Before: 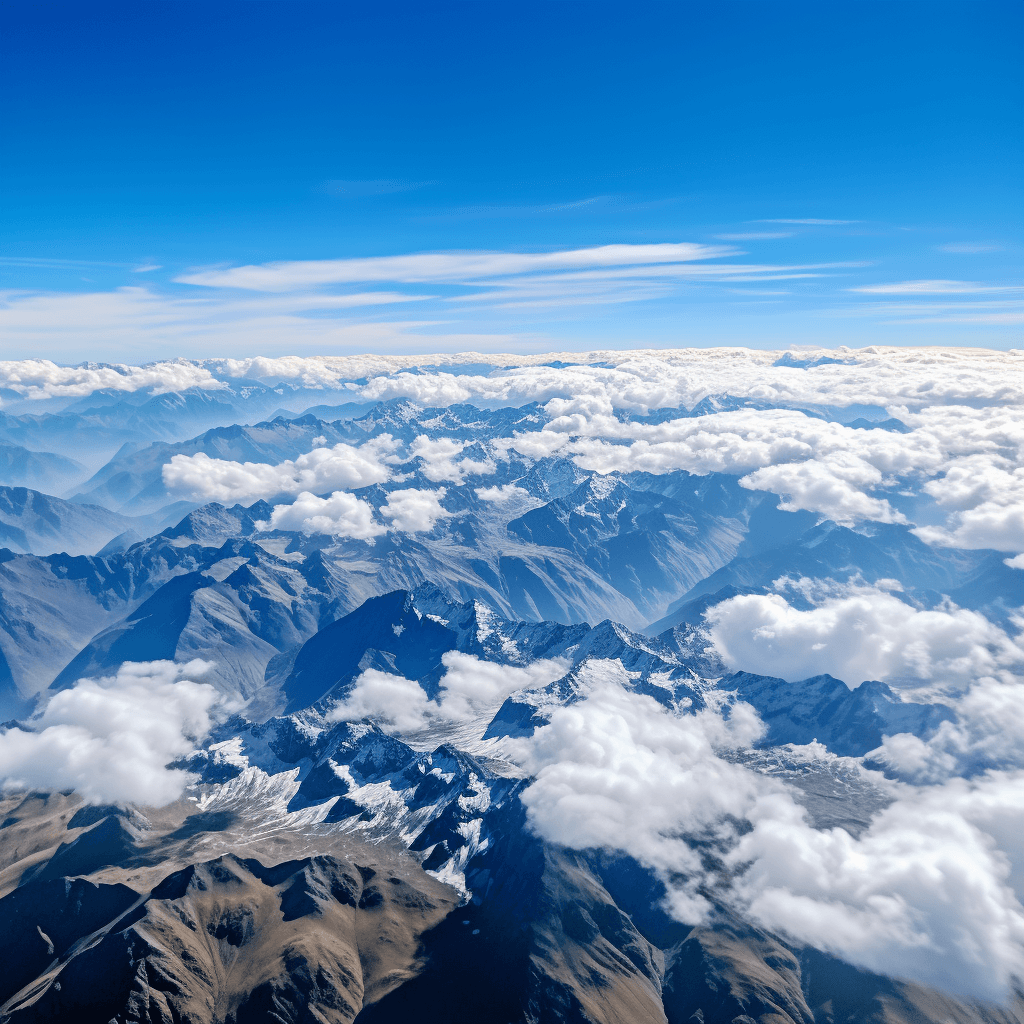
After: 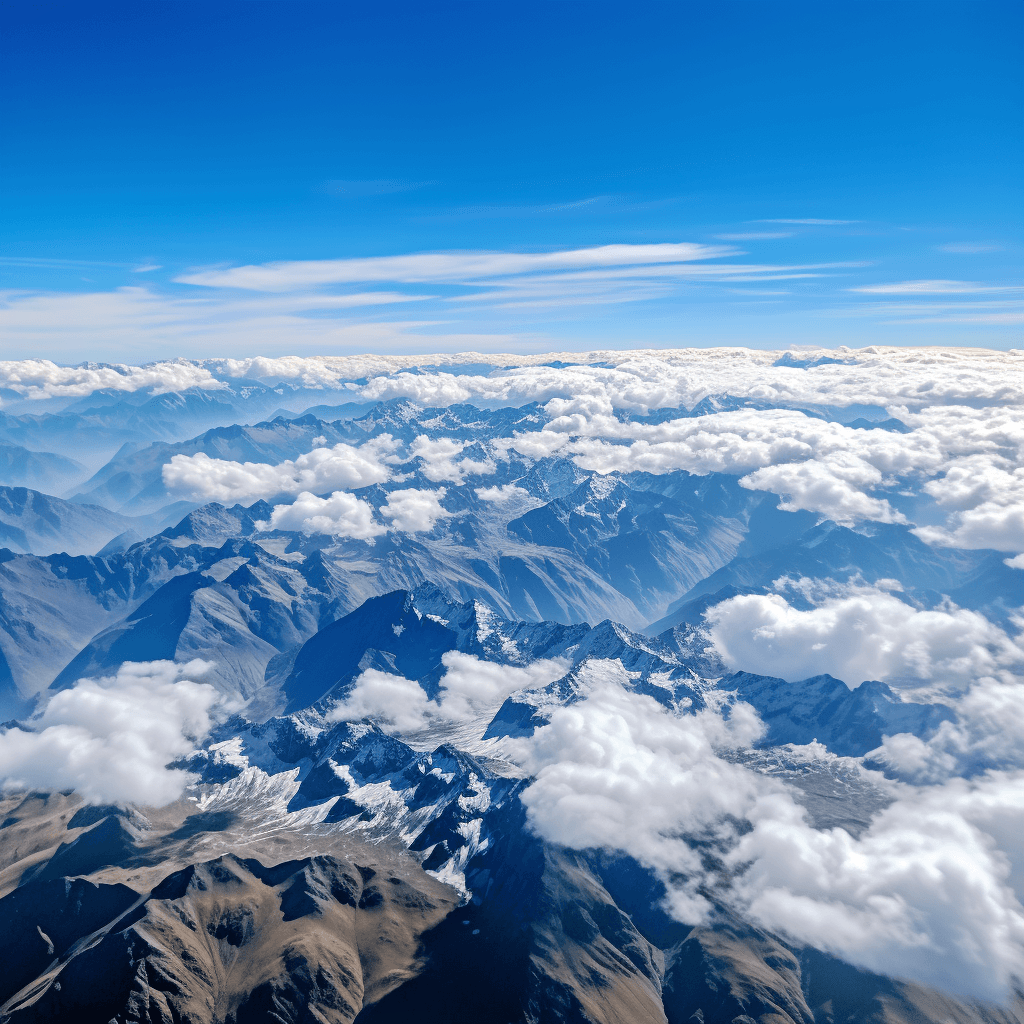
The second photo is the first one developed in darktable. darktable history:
shadows and highlights: shadows 10.47, white point adjustment 1.07, highlights -39.55
